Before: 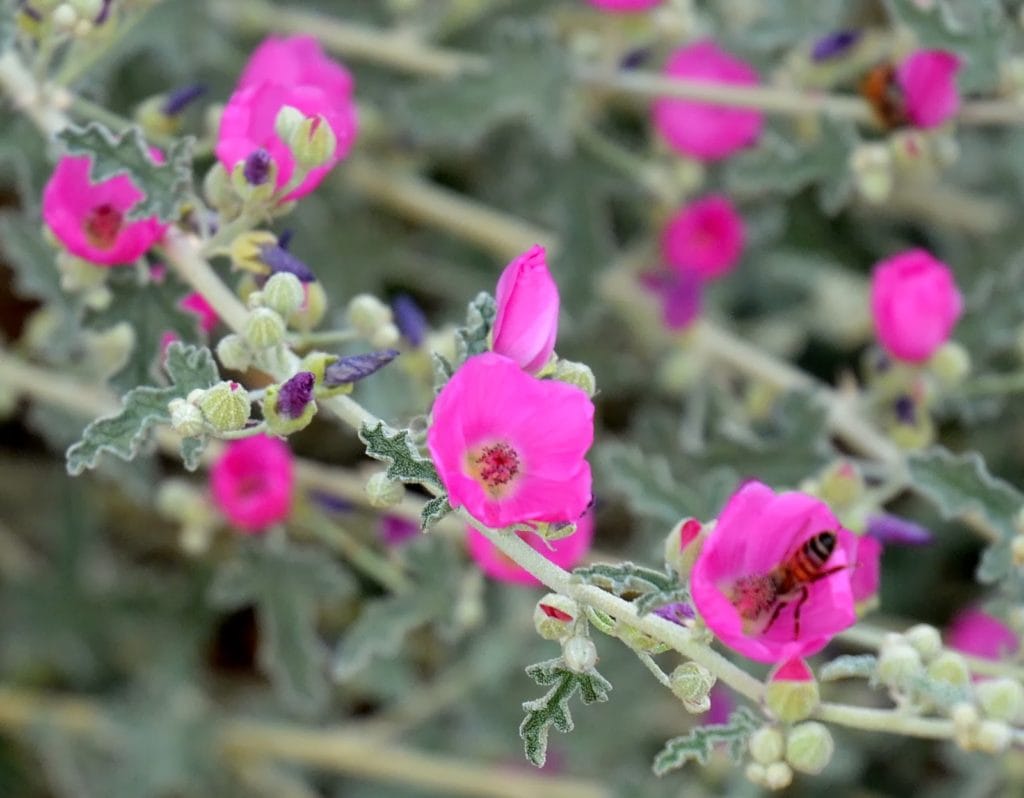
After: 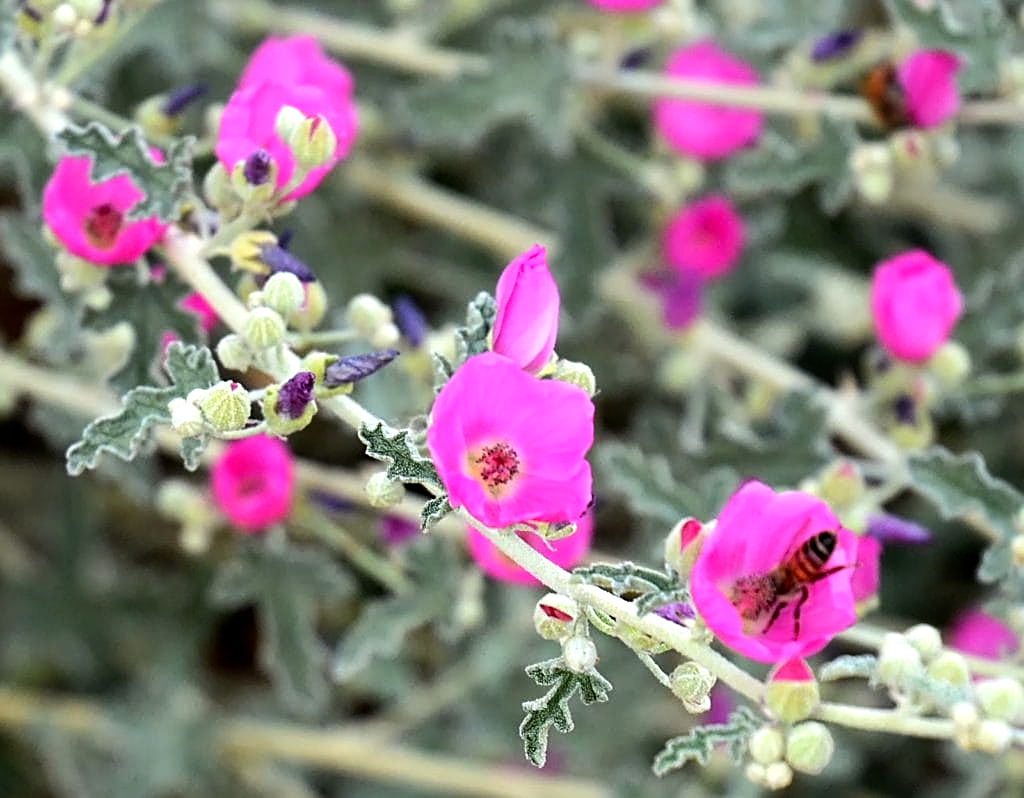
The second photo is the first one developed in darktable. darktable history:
sharpen: on, module defaults
tone equalizer: -8 EV -0.789 EV, -7 EV -0.734 EV, -6 EV -0.58 EV, -5 EV -0.392 EV, -3 EV 0.387 EV, -2 EV 0.6 EV, -1 EV 0.679 EV, +0 EV 0.726 EV, edges refinement/feathering 500, mask exposure compensation -1.57 EV, preserve details no
